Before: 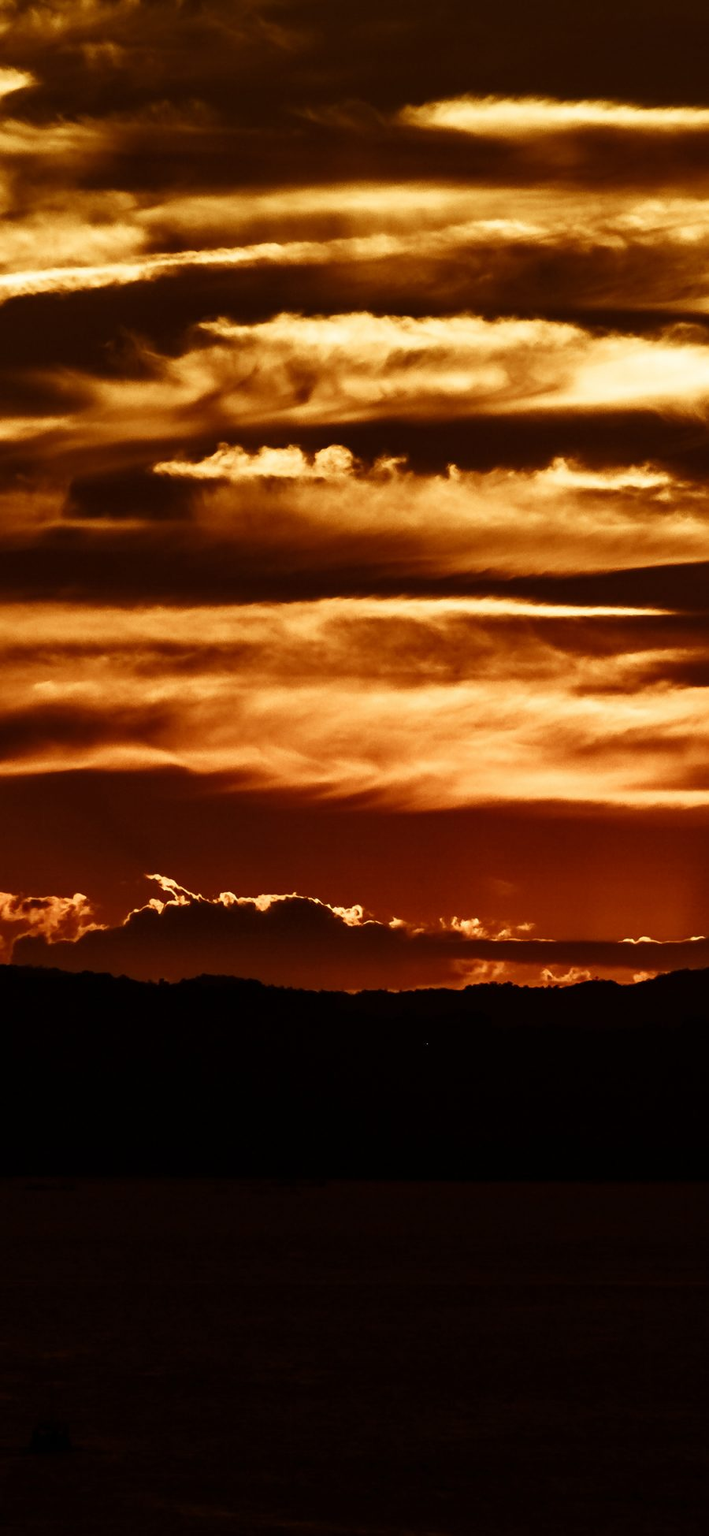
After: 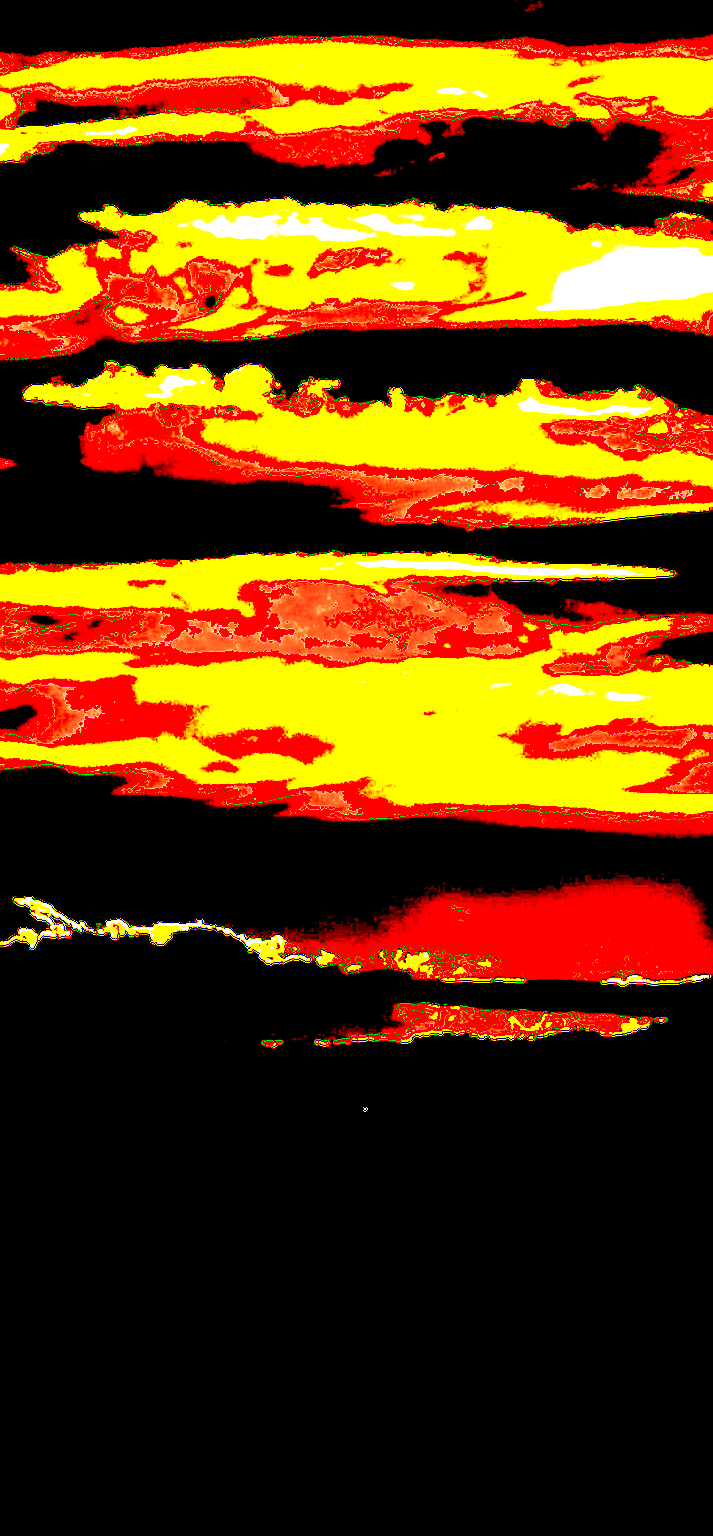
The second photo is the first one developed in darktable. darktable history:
crop: left 18.974%, top 9.86%, right 0.001%, bottom 9.587%
exposure: black level correction 0.099, exposure 2.974 EV, compensate highlight preservation false
shadows and highlights: shadows -63.67, white point adjustment -5.4, highlights 60.29
contrast brightness saturation: contrast 0.037, saturation 0.159
color balance rgb: shadows lift › luminance -9.773%, highlights gain › chroma 3.325%, highlights gain › hue 55.31°, perceptual saturation grading › global saturation 25.022%, contrast -29.977%
sharpen: on, module defaults
